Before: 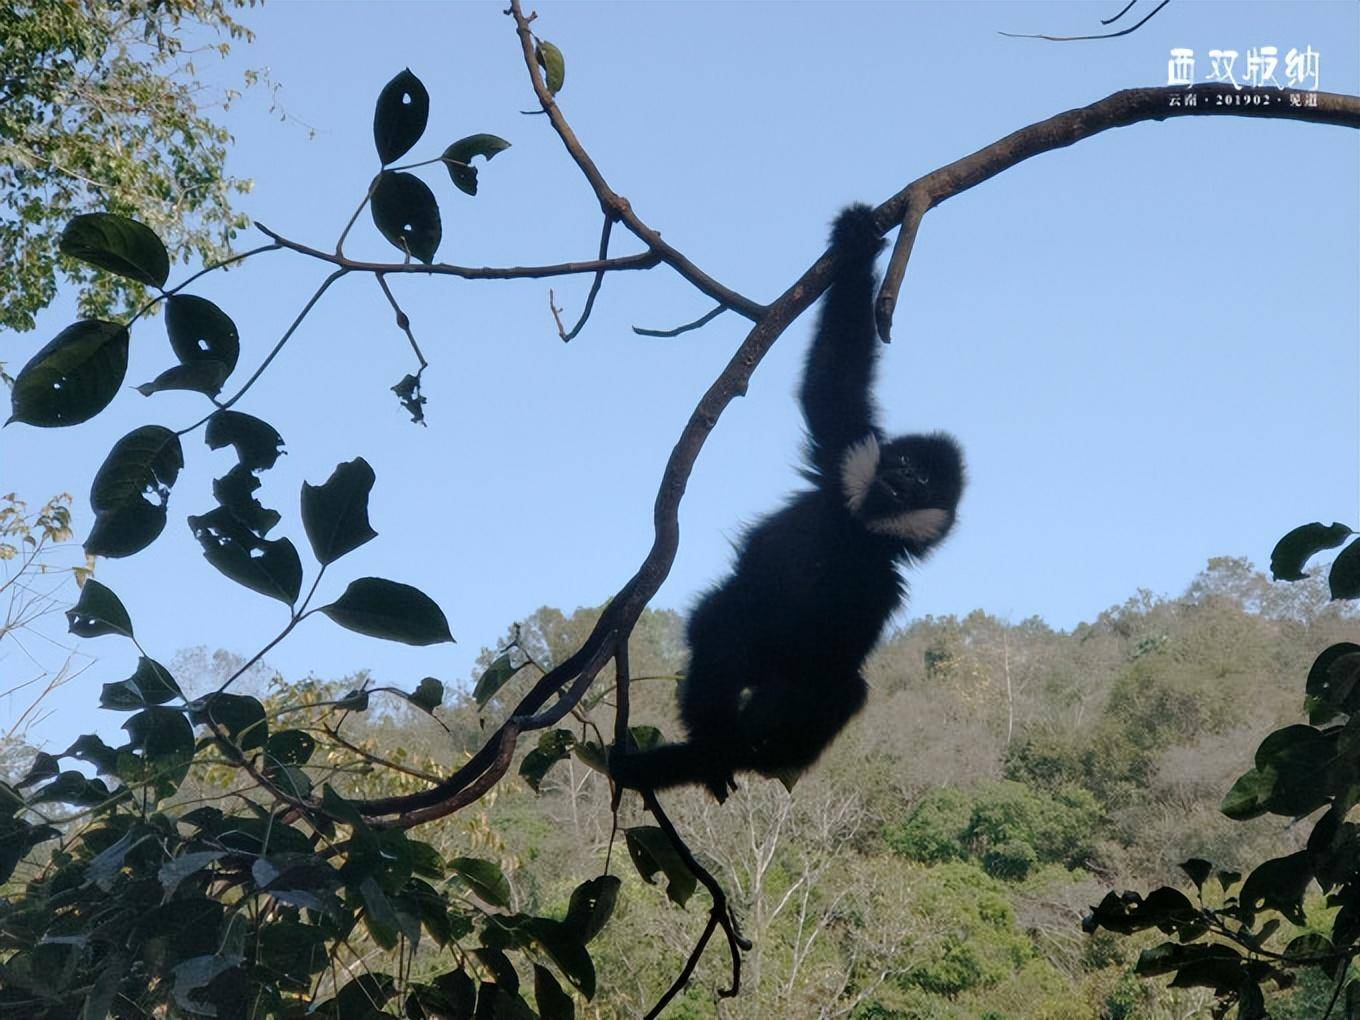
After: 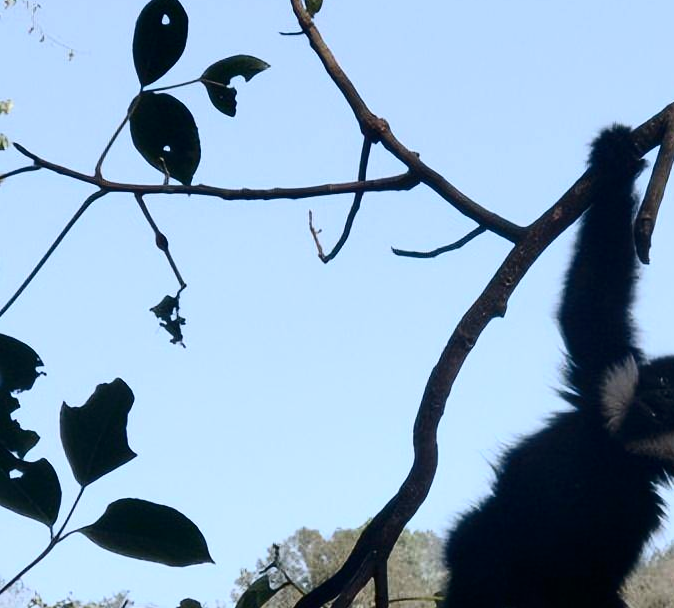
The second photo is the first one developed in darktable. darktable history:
crop: left 17.759%, top 7.767%, right 32.682%, bottom 32.611%
contrast brightness saturation: contrast 0.296
